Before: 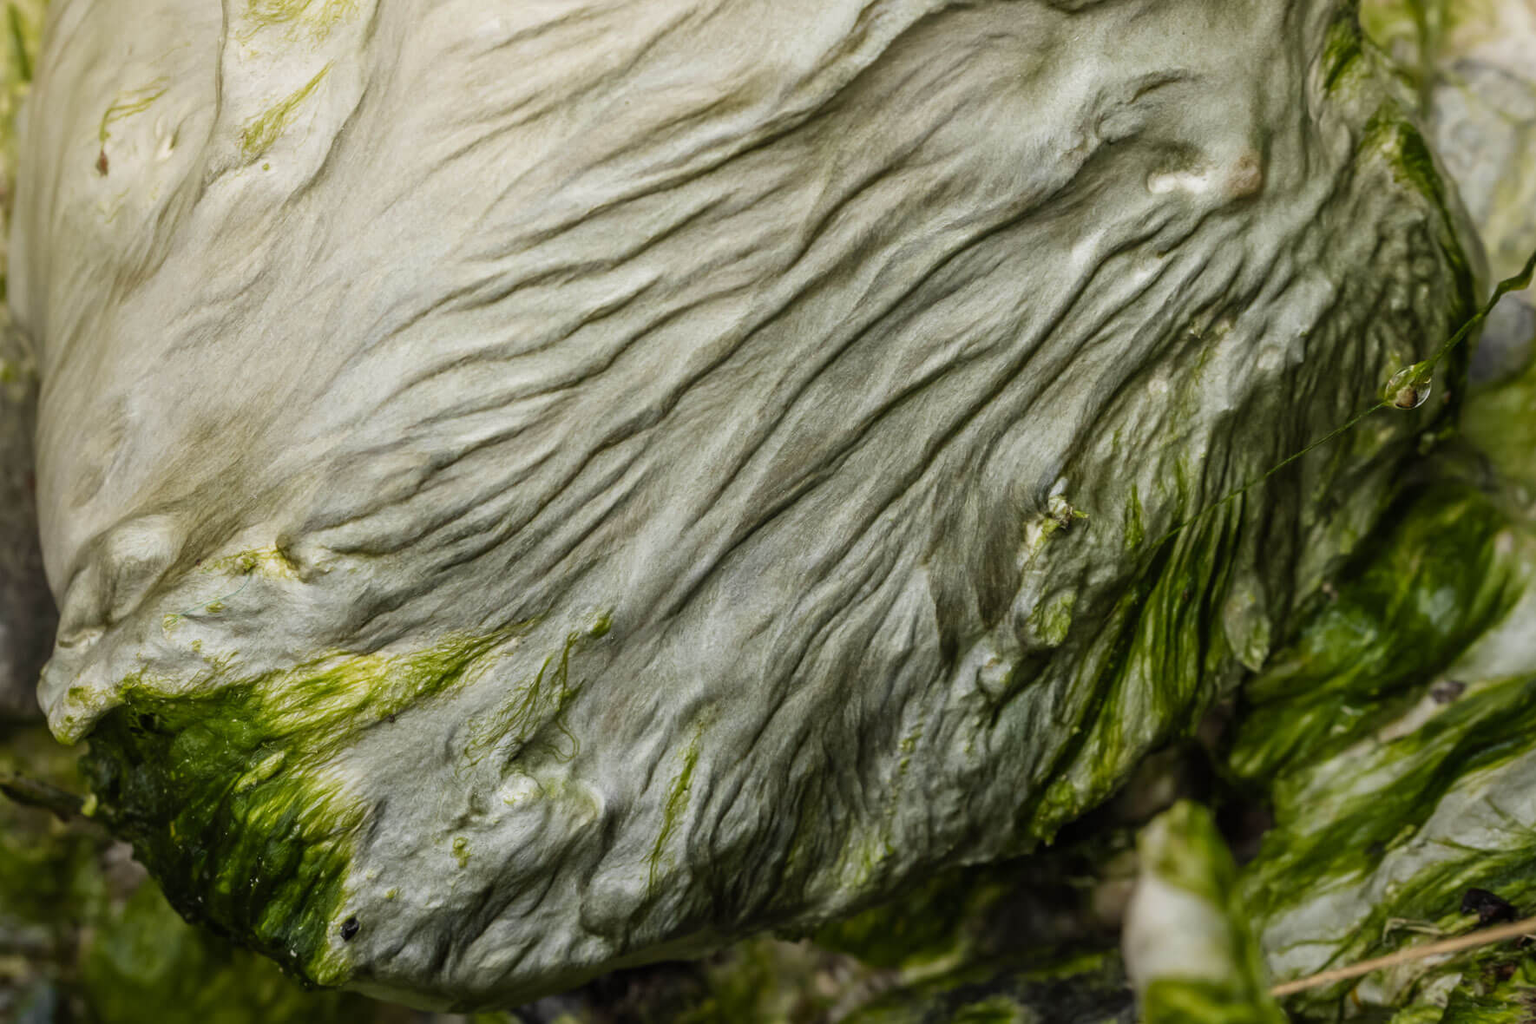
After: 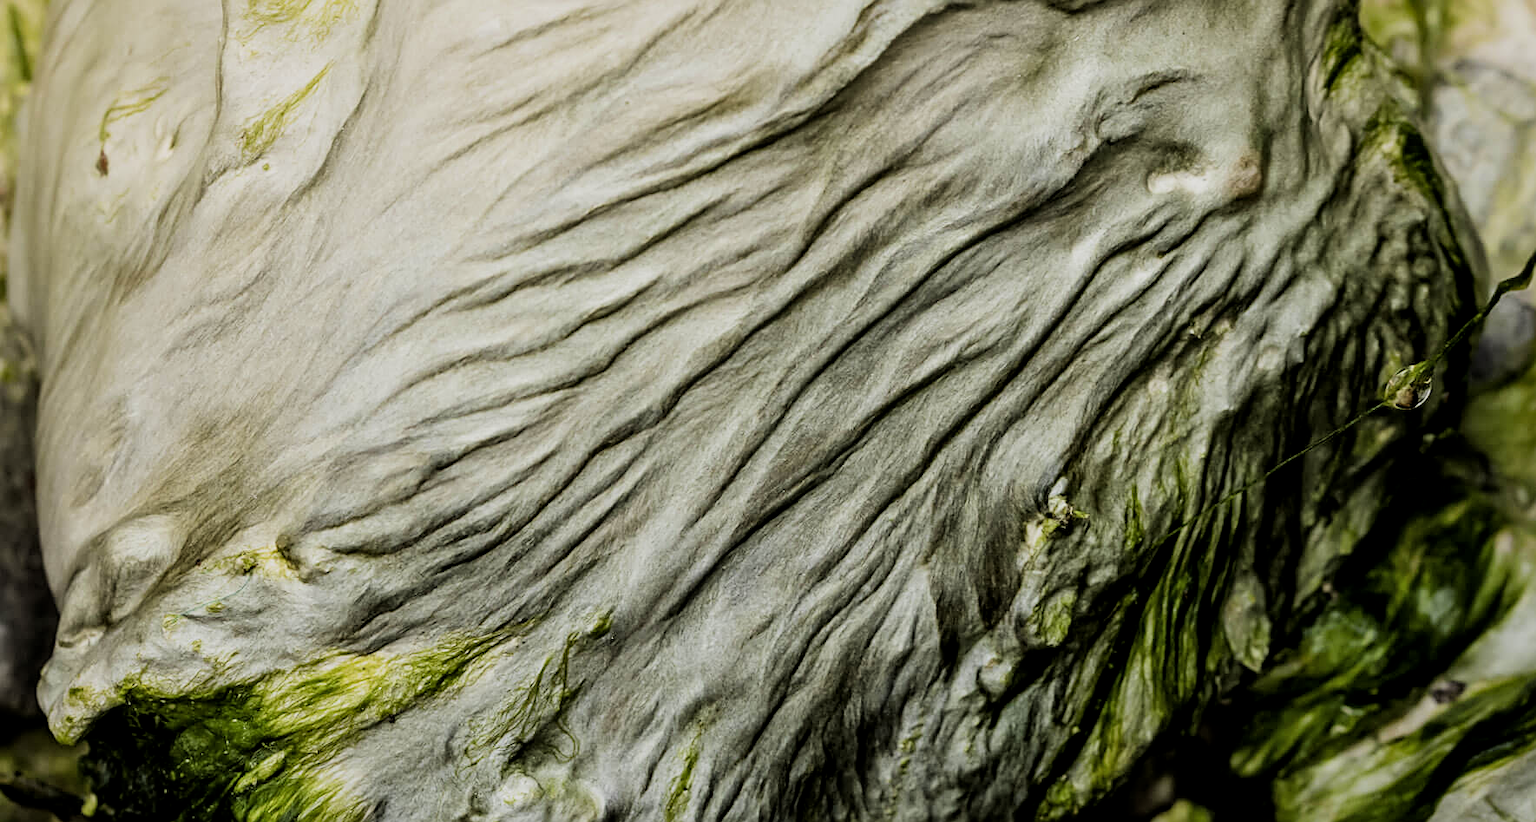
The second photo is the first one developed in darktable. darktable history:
crop: bottom 19.644%
local contrast: mode bilateral grid, contrast 20, coarseness 50, detail 120%, midtone range 0.2
filmic rgb: black relative exposure -5 EV, hardness 2.88, contrast 1.3, highlights saturation mix -10%
sharpen: on, module defaults
